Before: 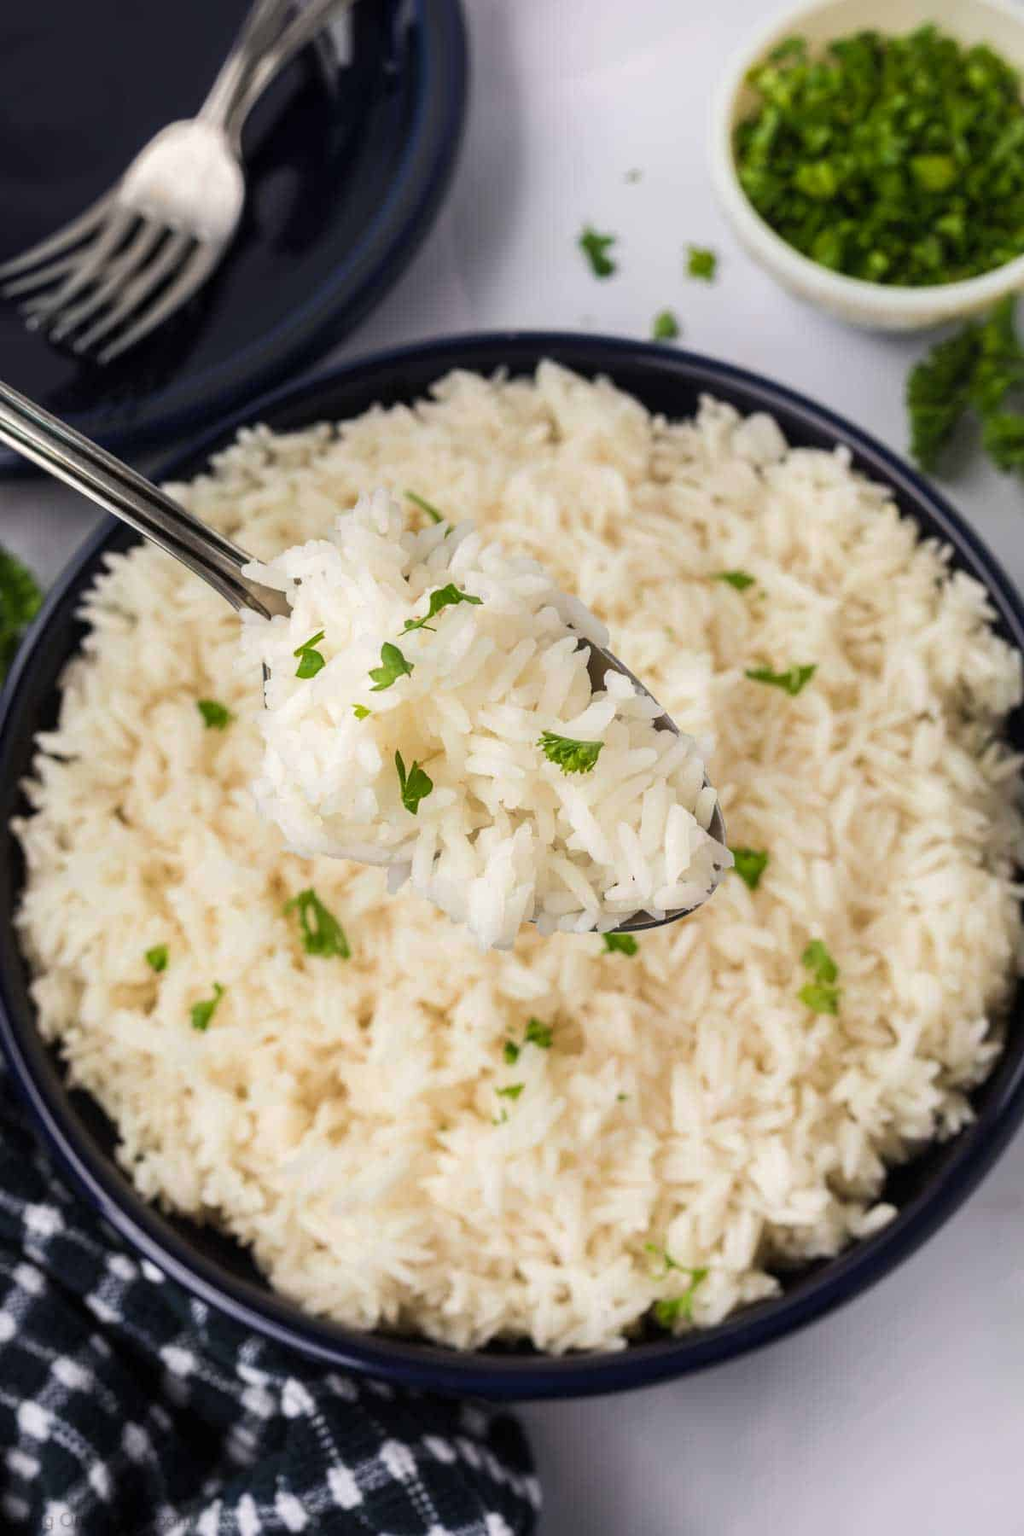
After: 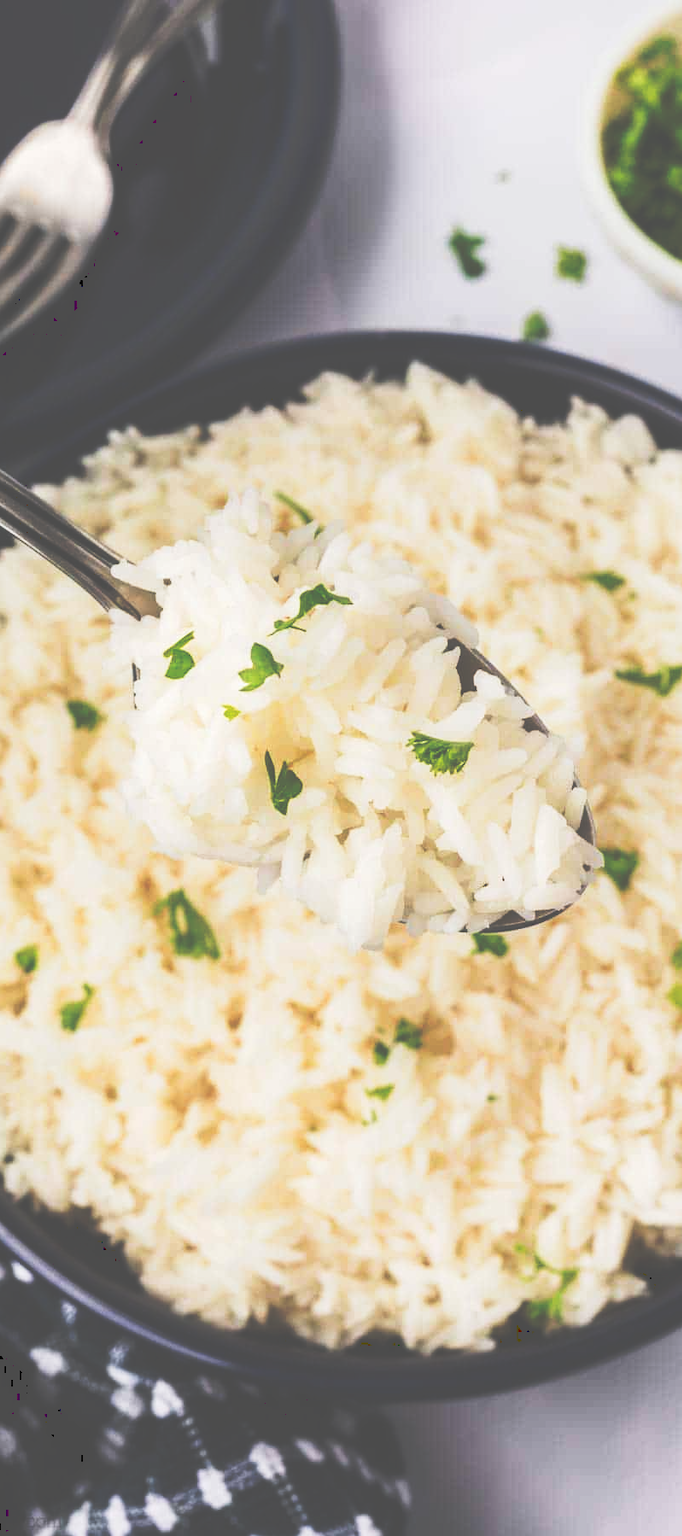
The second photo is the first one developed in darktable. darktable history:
tone curve: curves: ch0 [(0, 0) (0.003, 0.319) (0.011, 0.319) (0.025, 0.323) (0.044, 0.323) (0.069, 0.327) (0.1, 0.33) (0.136, 0.338) (0.177, 0.348) (0.224, 0.361) (0.277, 0.374) (0.335, 0.398) (0.399, 0.444) (0.468, 0.516) (0.543, 0.595) (0.623, 0.694) (0.709, 0.793) (0.801, 0.883) (0.898, 0.942) (1, 1)], preserve colors none
crop and rotate: left 12.784%, right 20.603%
